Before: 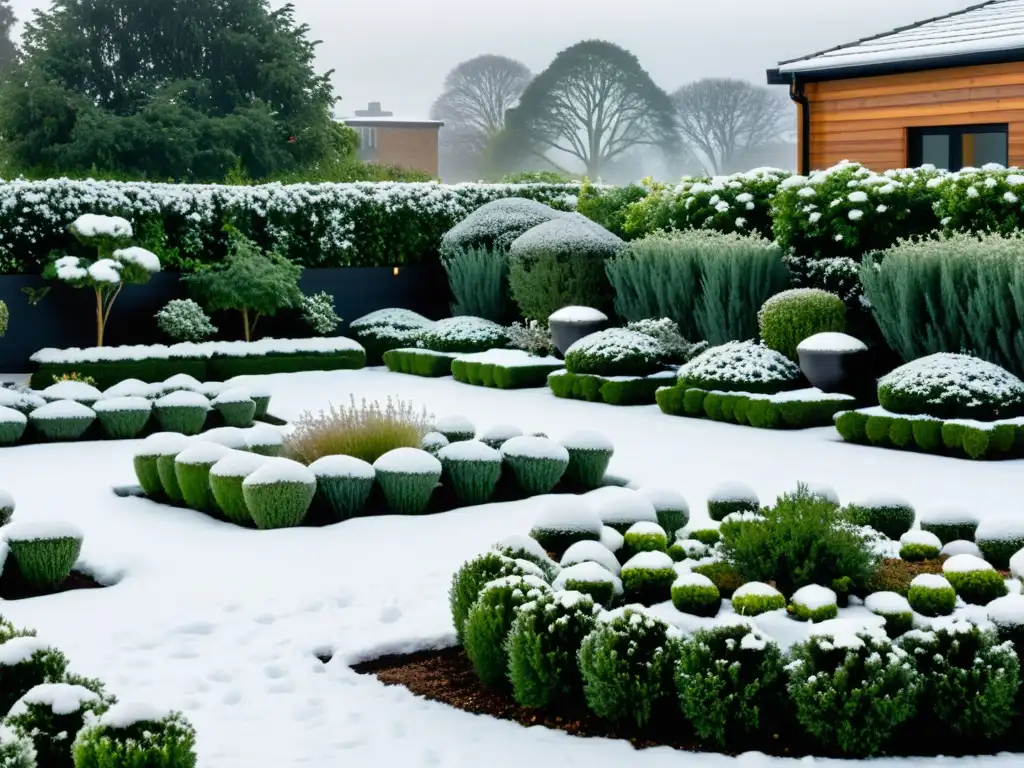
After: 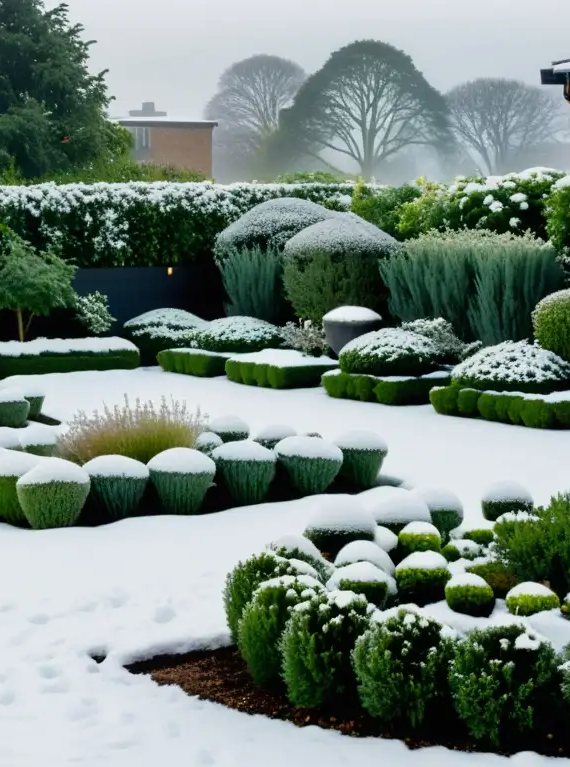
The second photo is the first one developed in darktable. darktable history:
exposure: exposure -0.143 EV, compensate exposure bias true, compensate highlight preservation false
crop: left 22.103%, right 22.145%, bottom 0.003%
